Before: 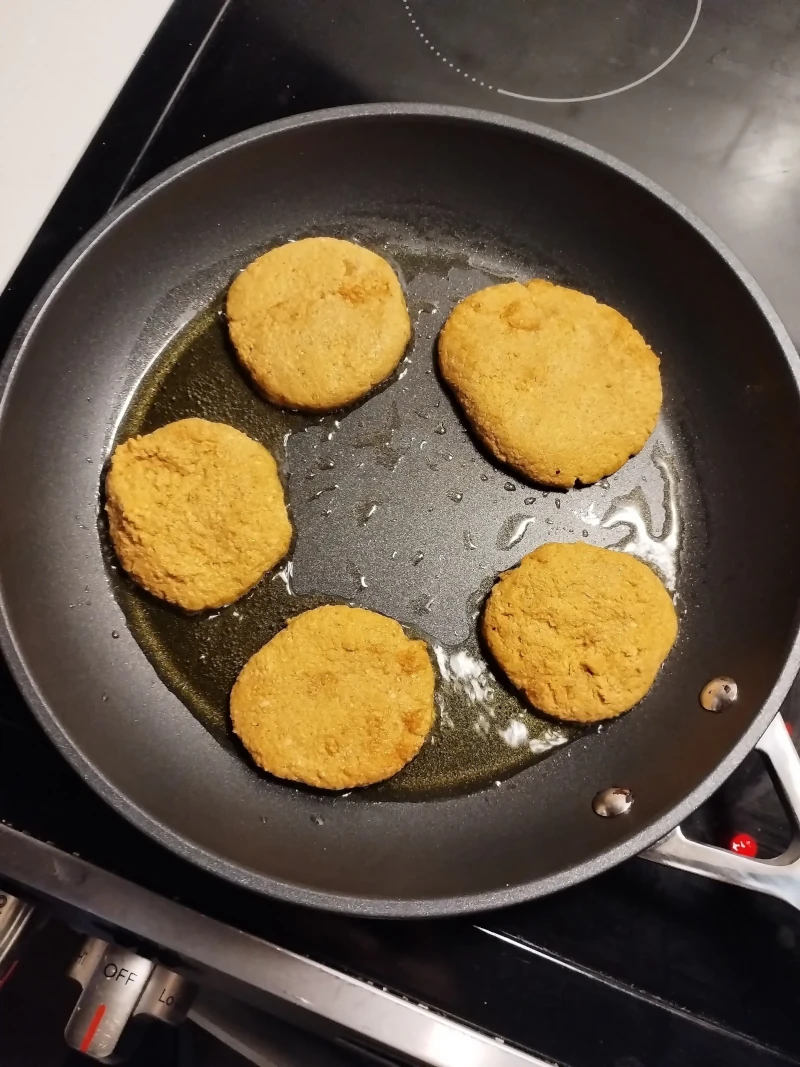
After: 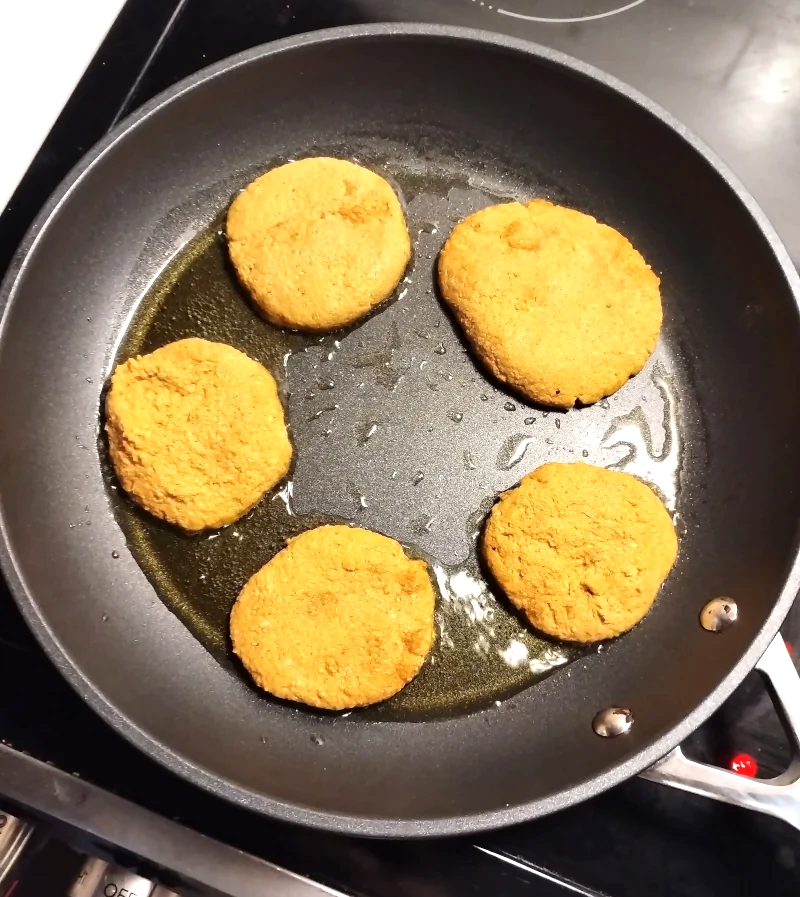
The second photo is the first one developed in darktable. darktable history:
exposure: exposure 0.655 EV, compensate exposure bias true, compensate highlight preservation false
crop: top 7.574%, bottom 8.33%
